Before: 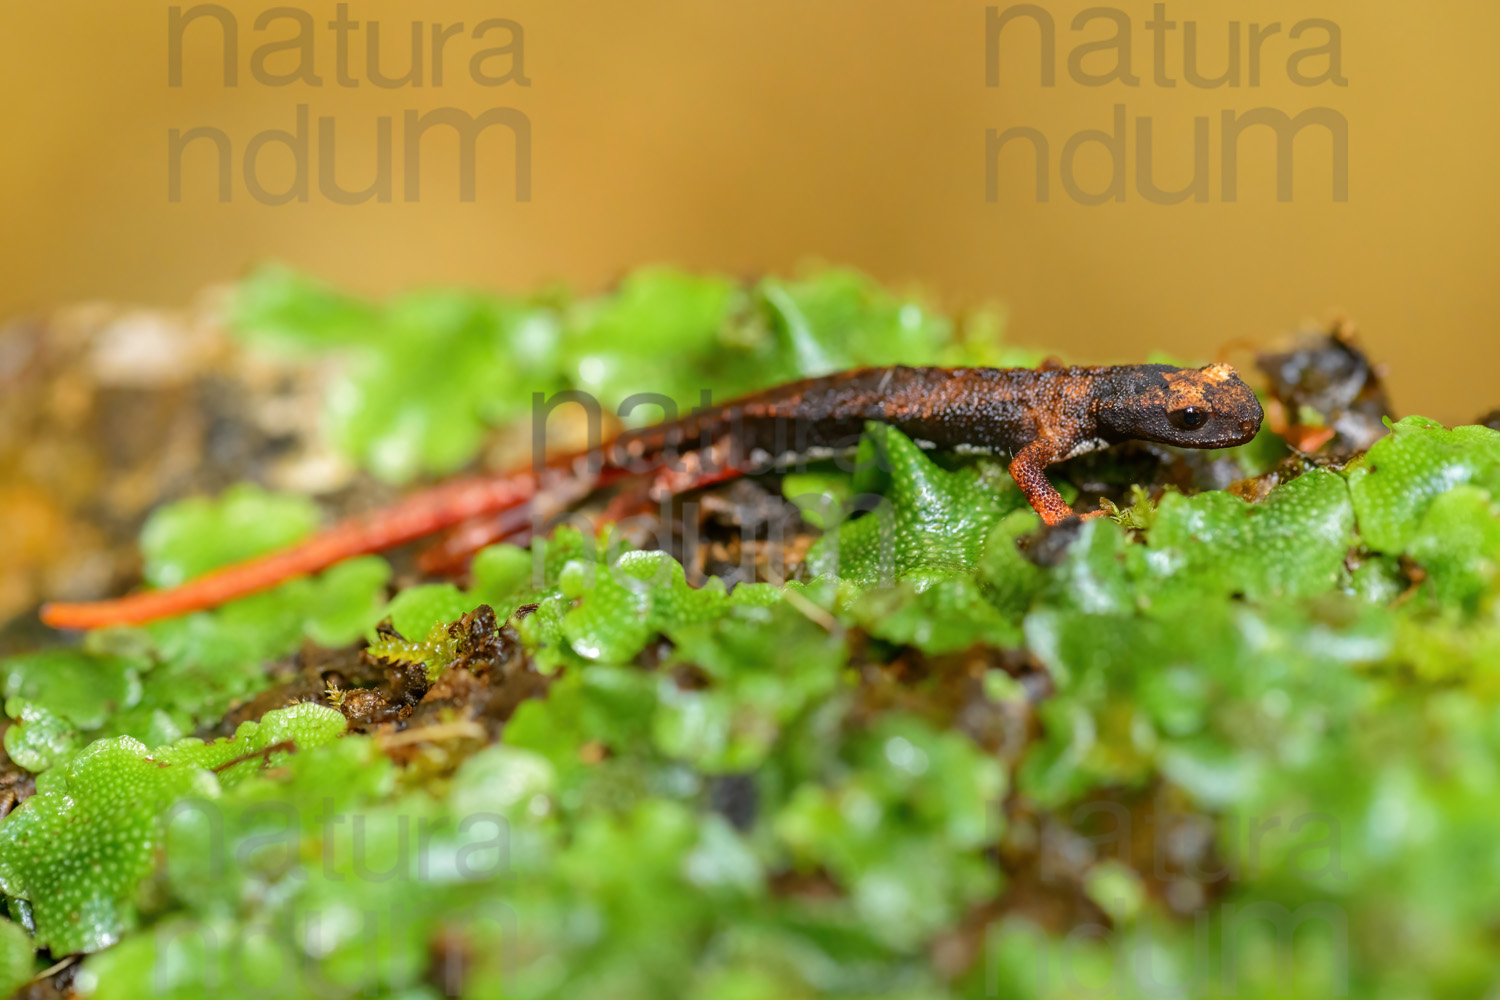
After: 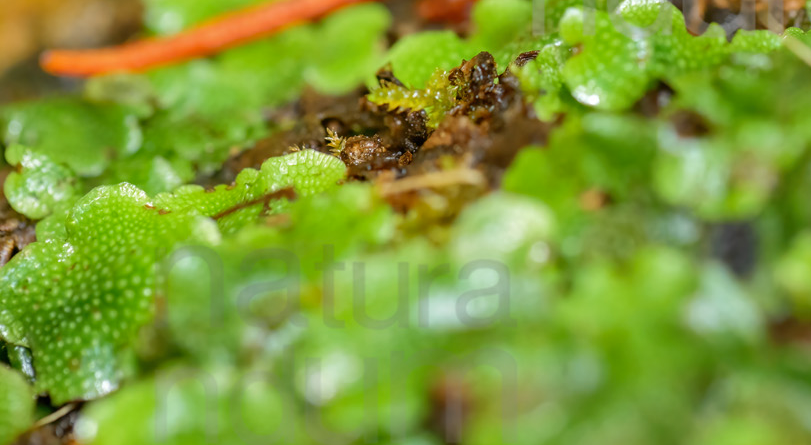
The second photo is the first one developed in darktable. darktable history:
shadows and highlights: soften with gaussian
crop and rotate: top 55.35%, right 45.923%, bottom 0.115%
